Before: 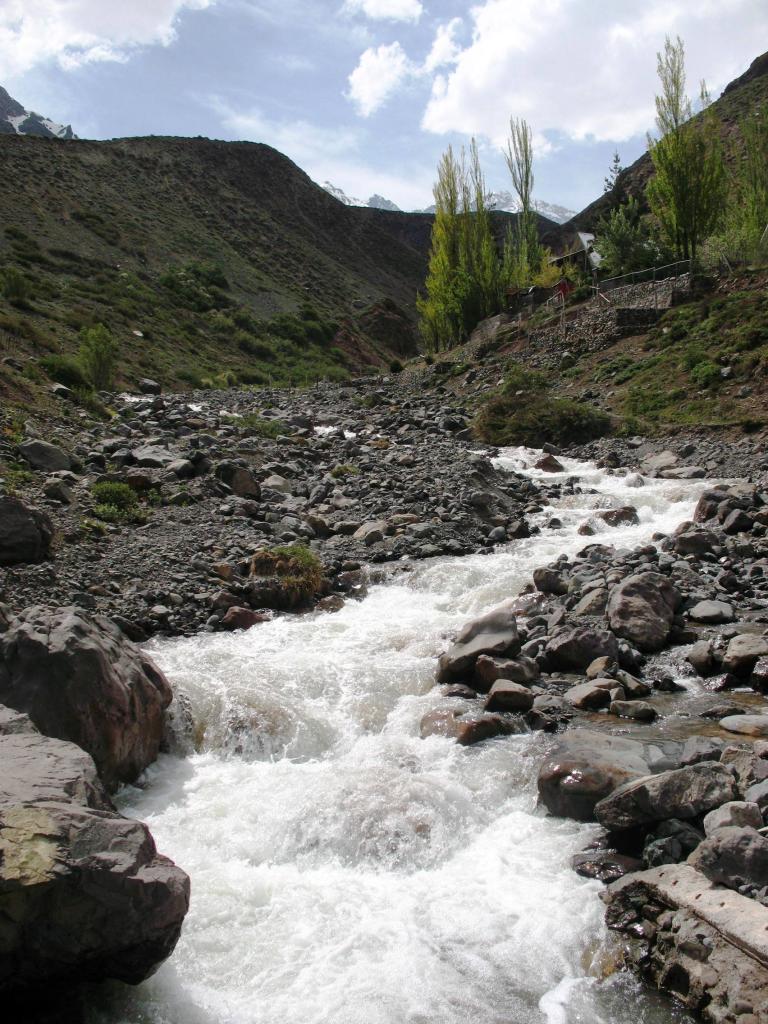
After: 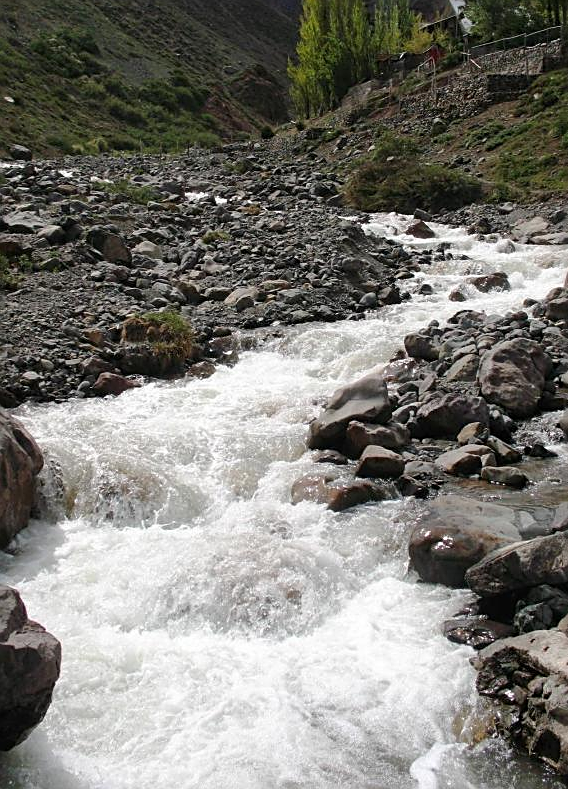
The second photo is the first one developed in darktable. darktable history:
sharpen: on, module defaults
crop: left 16.871%, top 22.857%, right 9.116%
